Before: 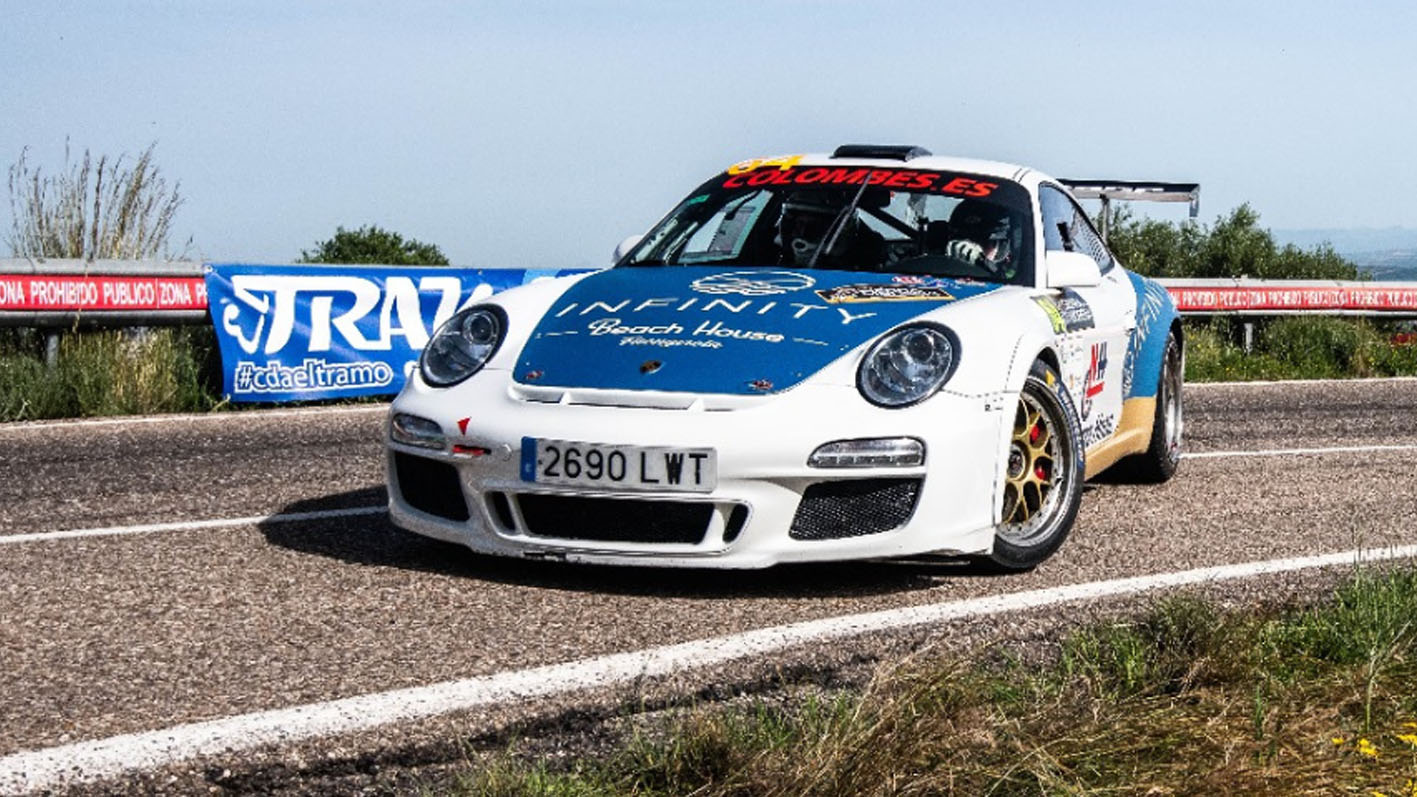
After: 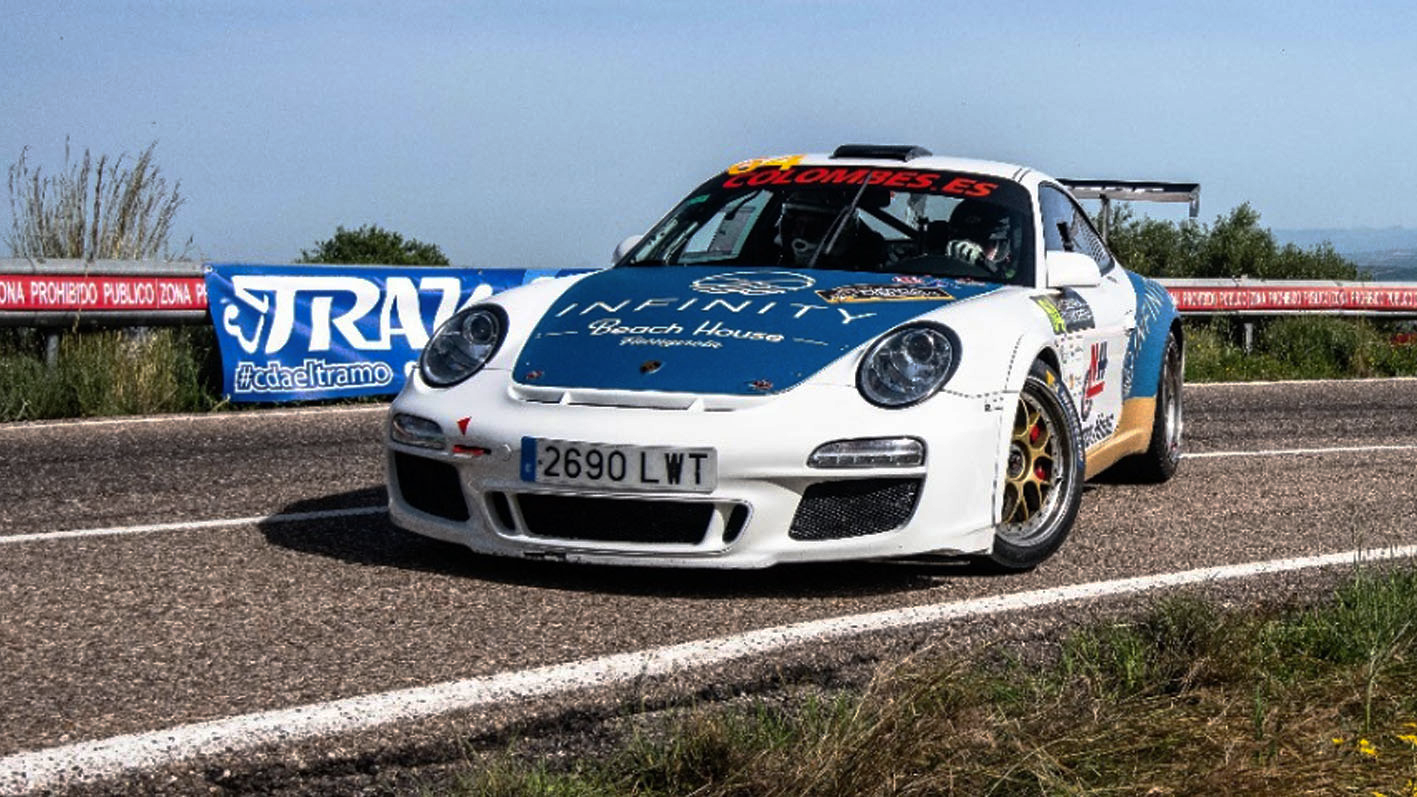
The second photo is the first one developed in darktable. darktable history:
base curve: curves: ch0 [(0, 0) (0.595, 0.418) (1, 1)], preserve colors none
tone equalizer: on, module defaults
